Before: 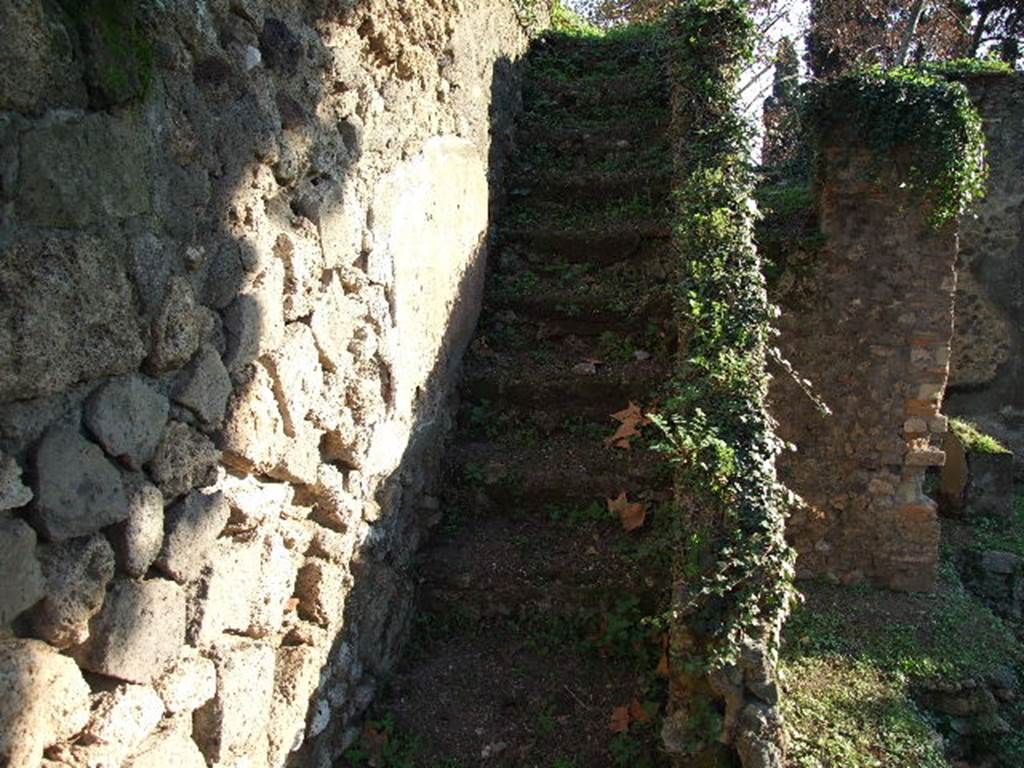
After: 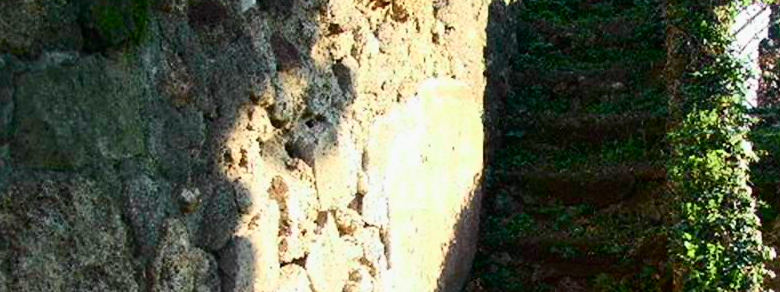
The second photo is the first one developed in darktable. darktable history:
tone curve: curves: ch0 [(0, 0.003) (0.044, 0.025) (0.12, 0.089) (0.197, 0.168) (0.281, 0.273) (0.468, 0.548) (0.583, 0.691) (0.701, 0.815) (0.86, 0.922) (1, 0.982)]; ch1 [(0, 0) (0.232, 0.214) (0.404, 0.376) (0.461, 0.425) (0.493, 0.481) (0.501, 0.5) (0.517, 0.524) (0.55, 0.585) (0.598, 0.651) (0.671, 0.735) (0.796, 0.85) (1, 1)]; ch2 [(0, 0) (0.249, 0.216) (0.357, 0.317) (0.448, 0.432) (0.478, 0.492) (0.498, 0.499) (0.517, 0.527) (0.537, 0.564) (0.569, 0.617) (0.61, 0.659) (0.706, 0.75) (0.808, 0.809) (0.991, 0.968)], color space Lab, independent channels, preserve colors none
crop: left 0.579%, top 7.627%, right 23.167%, bottom 54.275%
haze removal: strength 0.02, distance 0.25, compatibility mode true, adaptive false
